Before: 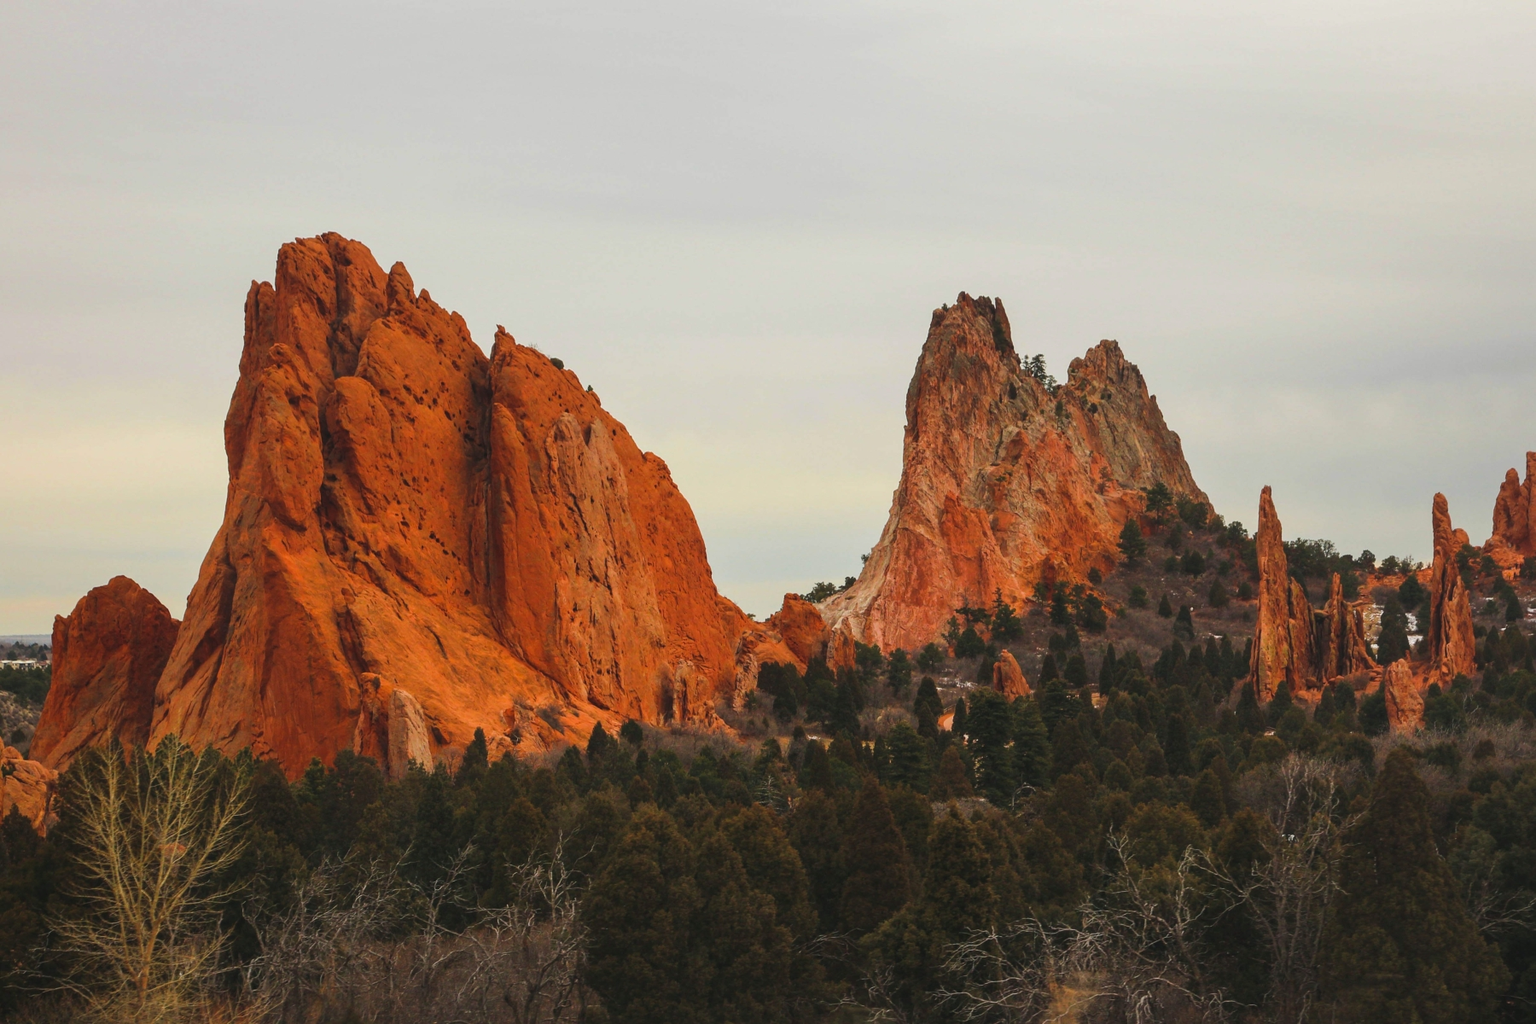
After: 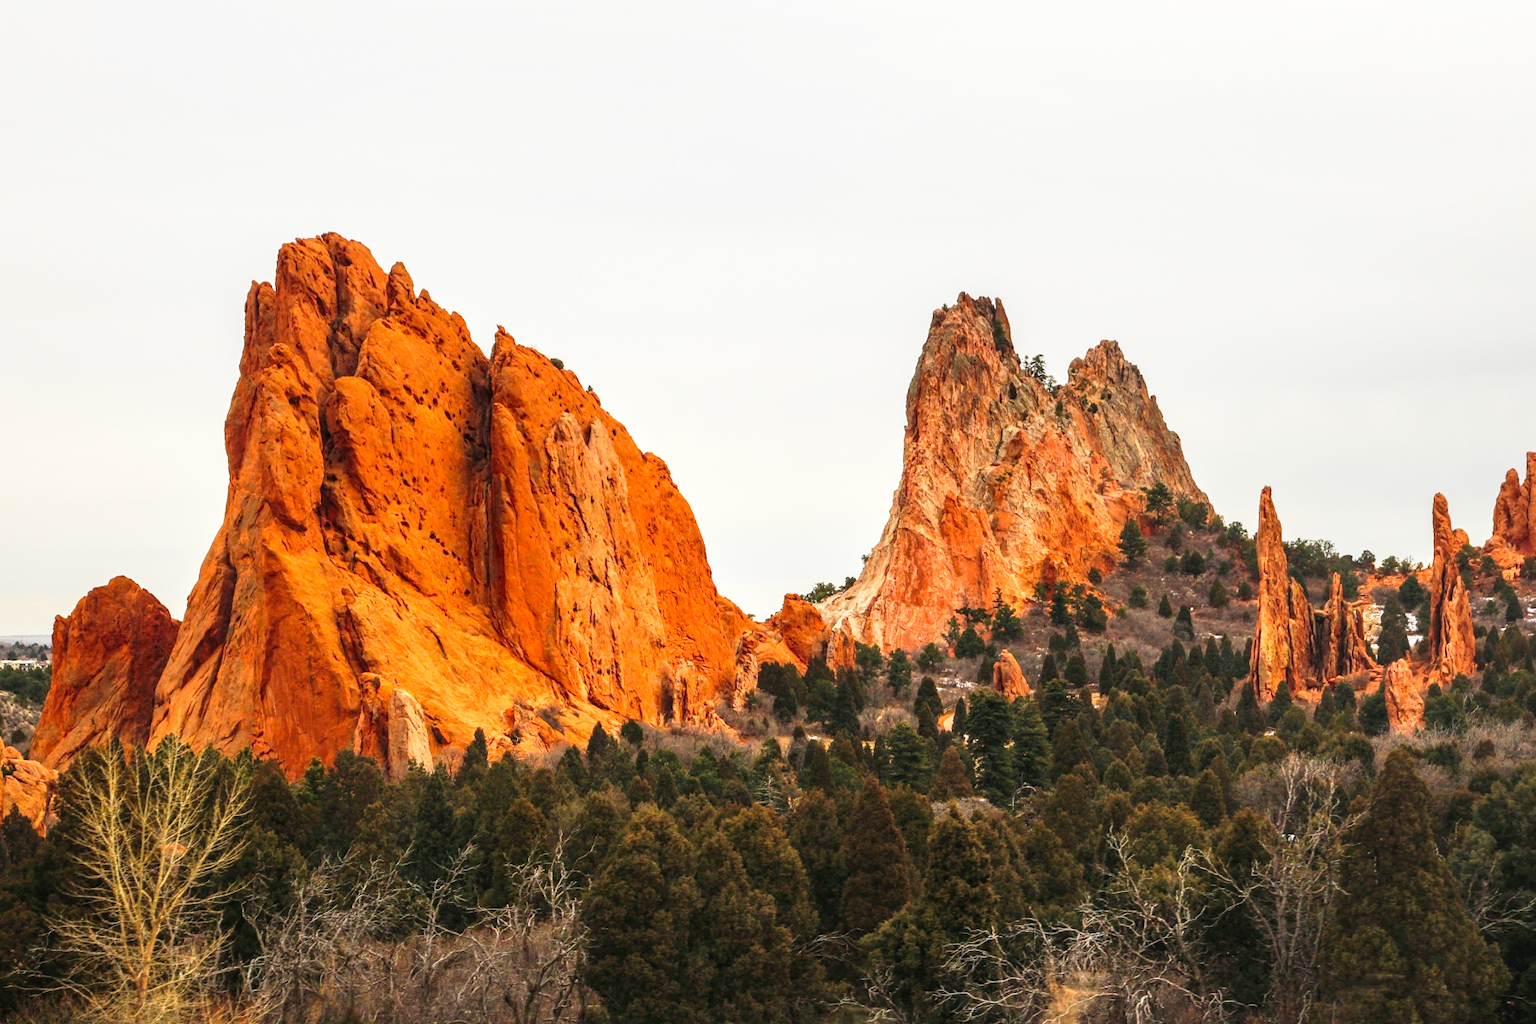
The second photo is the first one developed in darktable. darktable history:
local contrast: on, module defaults
base curve: curves: ch0 [(0, 0) (0.012, 0.01) (0.073, 0.168) (0.31, 0.711) (0.645, 0.957) (1, 1)], preserve colors none
